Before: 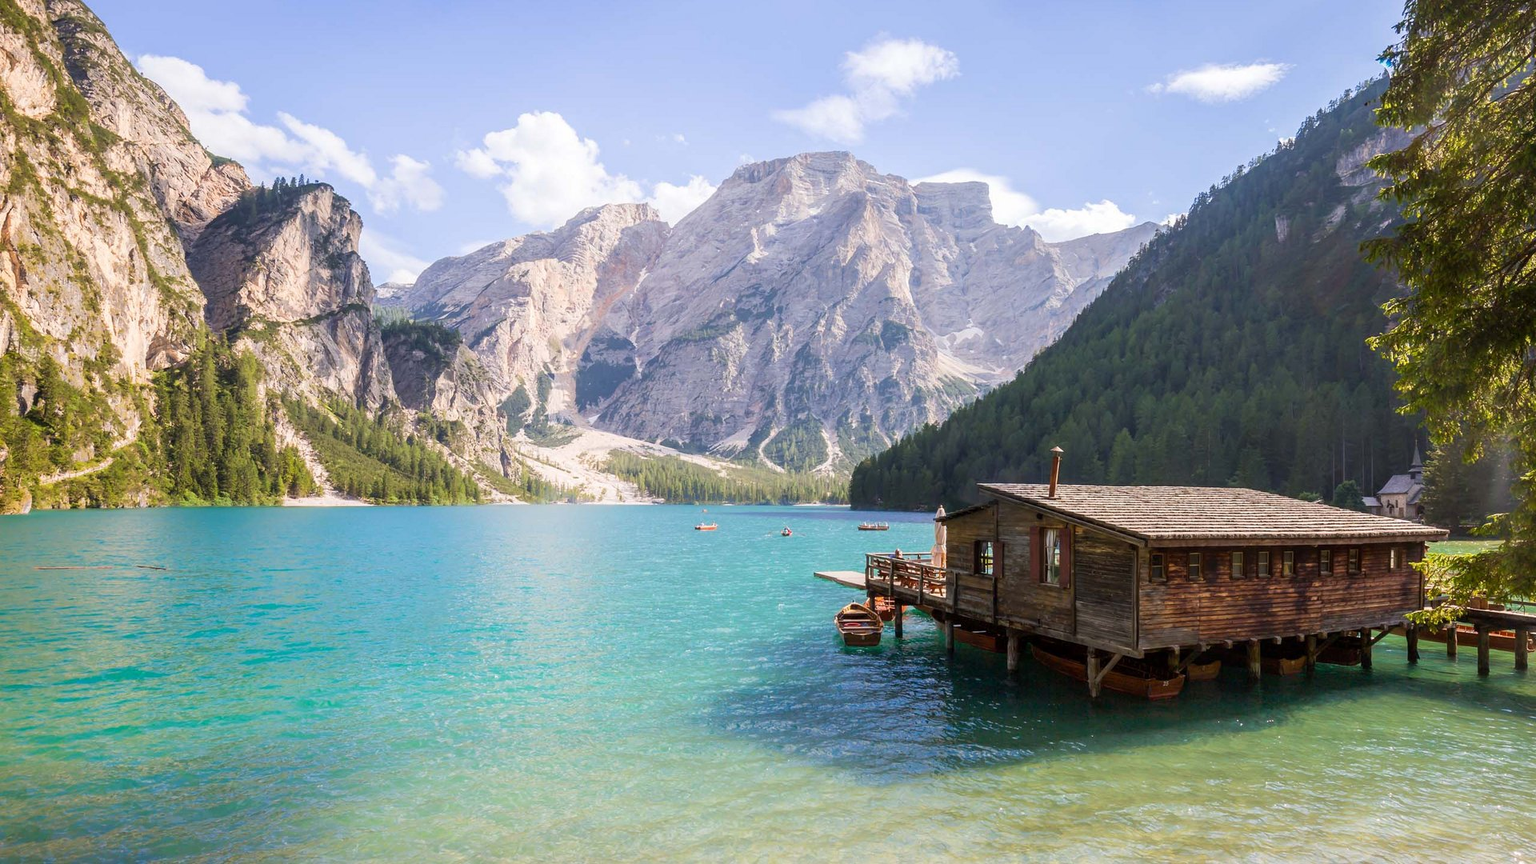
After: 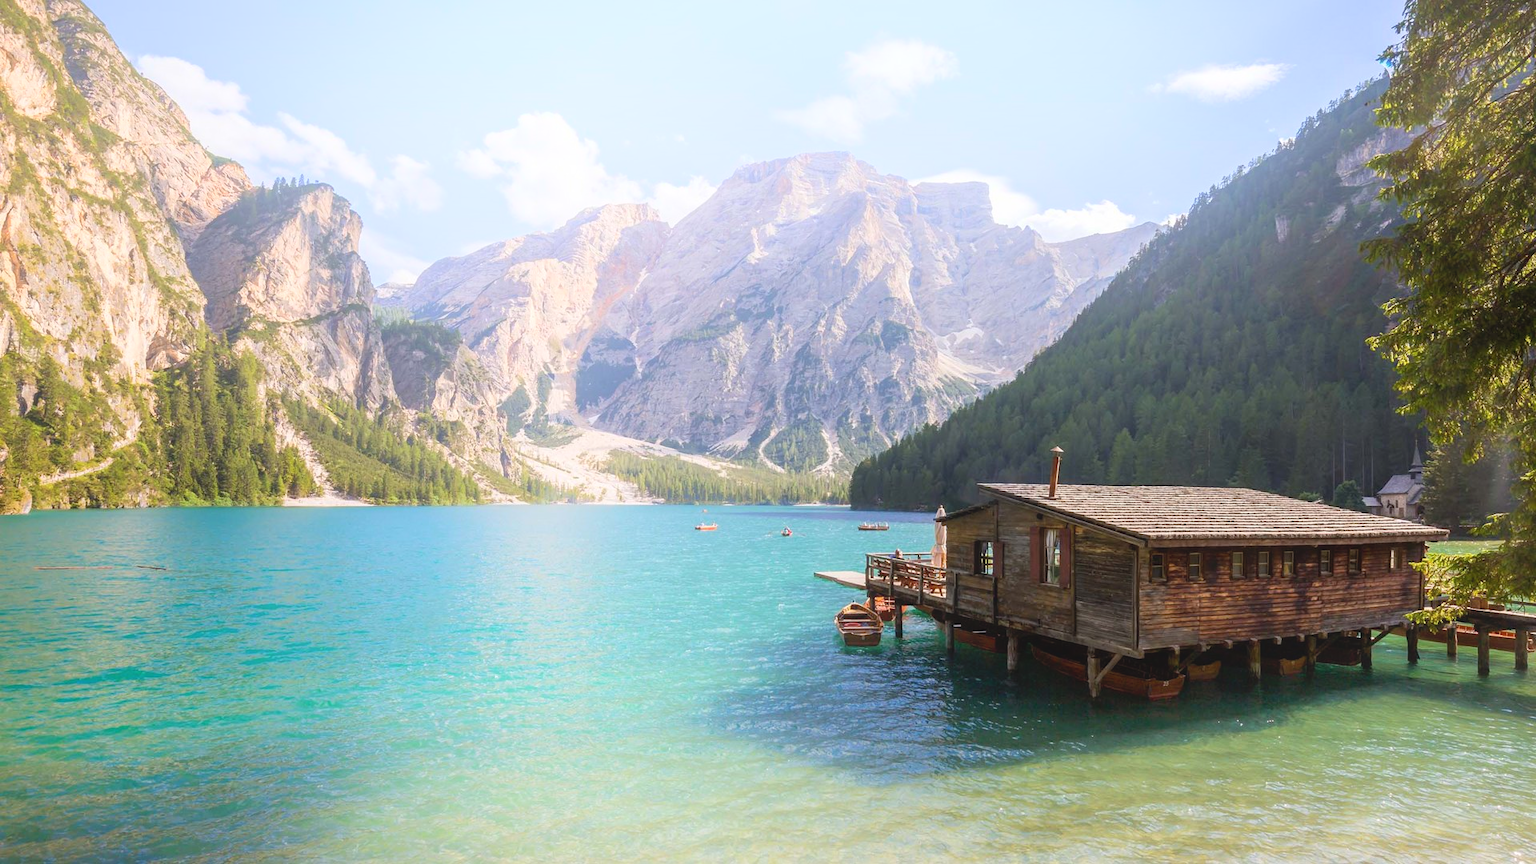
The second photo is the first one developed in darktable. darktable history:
tone equalizer: on, module defaults
bloom: size 40%
